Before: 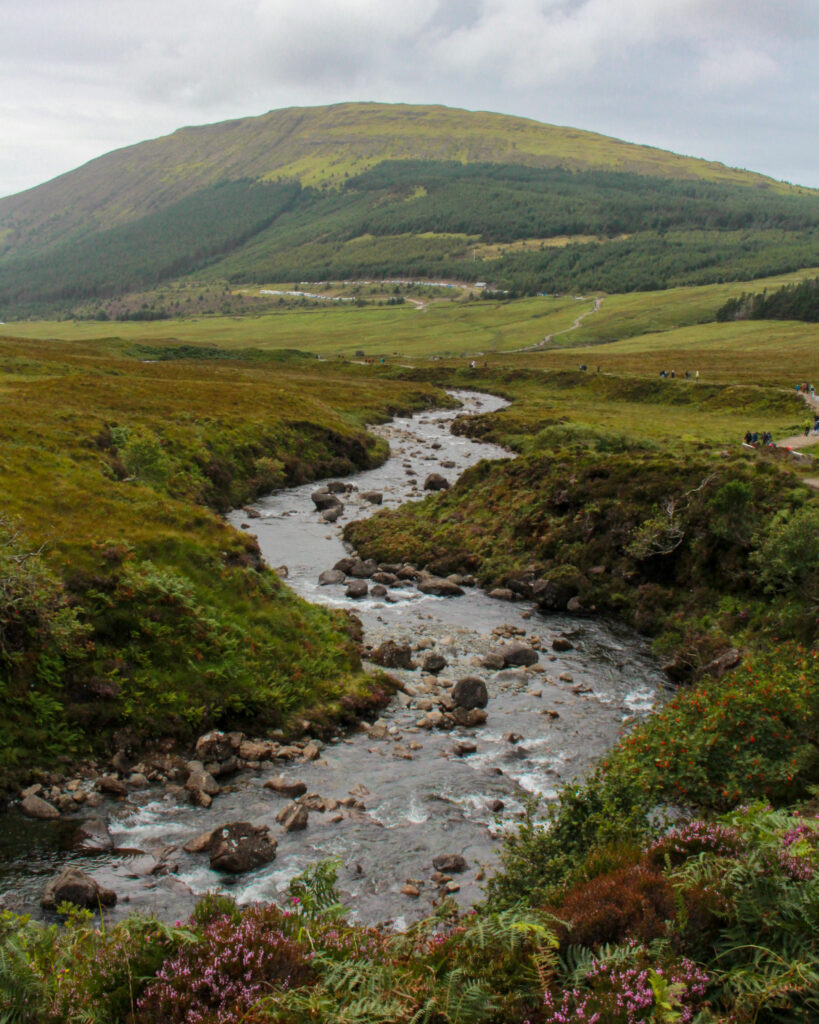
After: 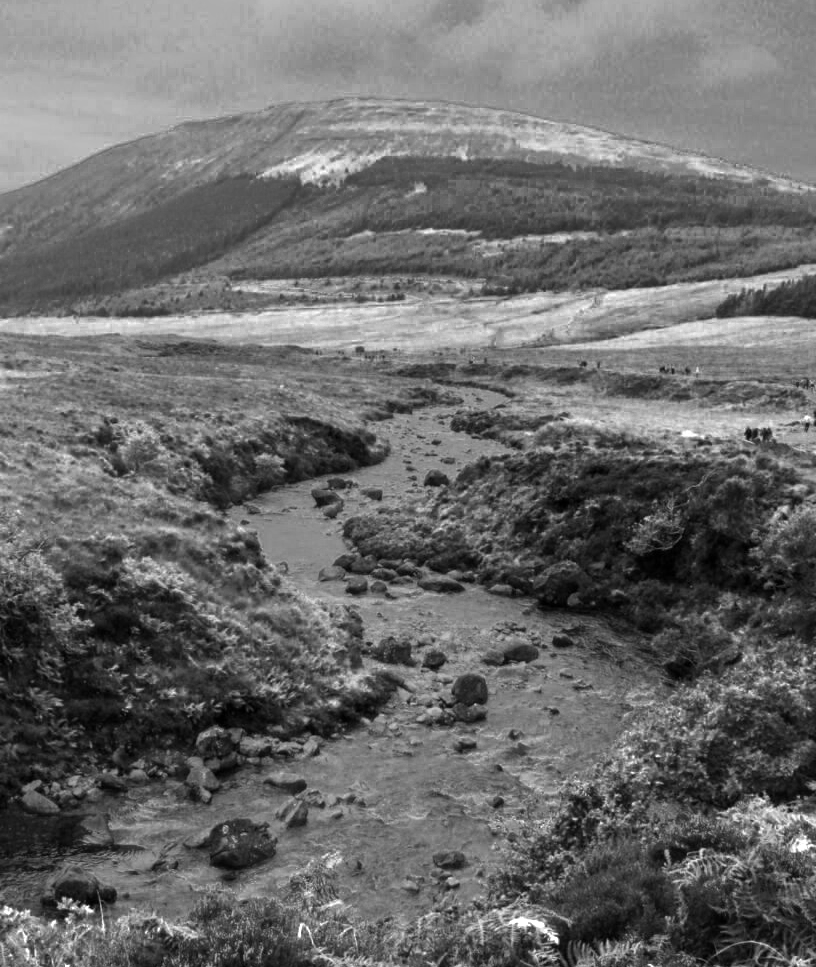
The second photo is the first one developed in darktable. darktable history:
color zones: curves: ch0 [(0, 0.554) (0.146, 0.662) (0.293, 0.86) (0.503, 0.774) (0.637, 0.106) (0.74, 0.072) (0.866, 0.488) (0.998, 0.569)]; ch1 [(0, 0) (0.143, 0) (0.286, 0) (0.429, 0) (0.571, 0) (0.714, 0) (0.857, 0)]
crop: top 0.448%, right 0.264%, bottom 5.045%
color calibration: output R [1.063, -0.012, -0.003, 0], output B [-0.079, 0.047, 1, 0], illuminant custom, x 0.389, y 0.387, temperature 3838.64 K
